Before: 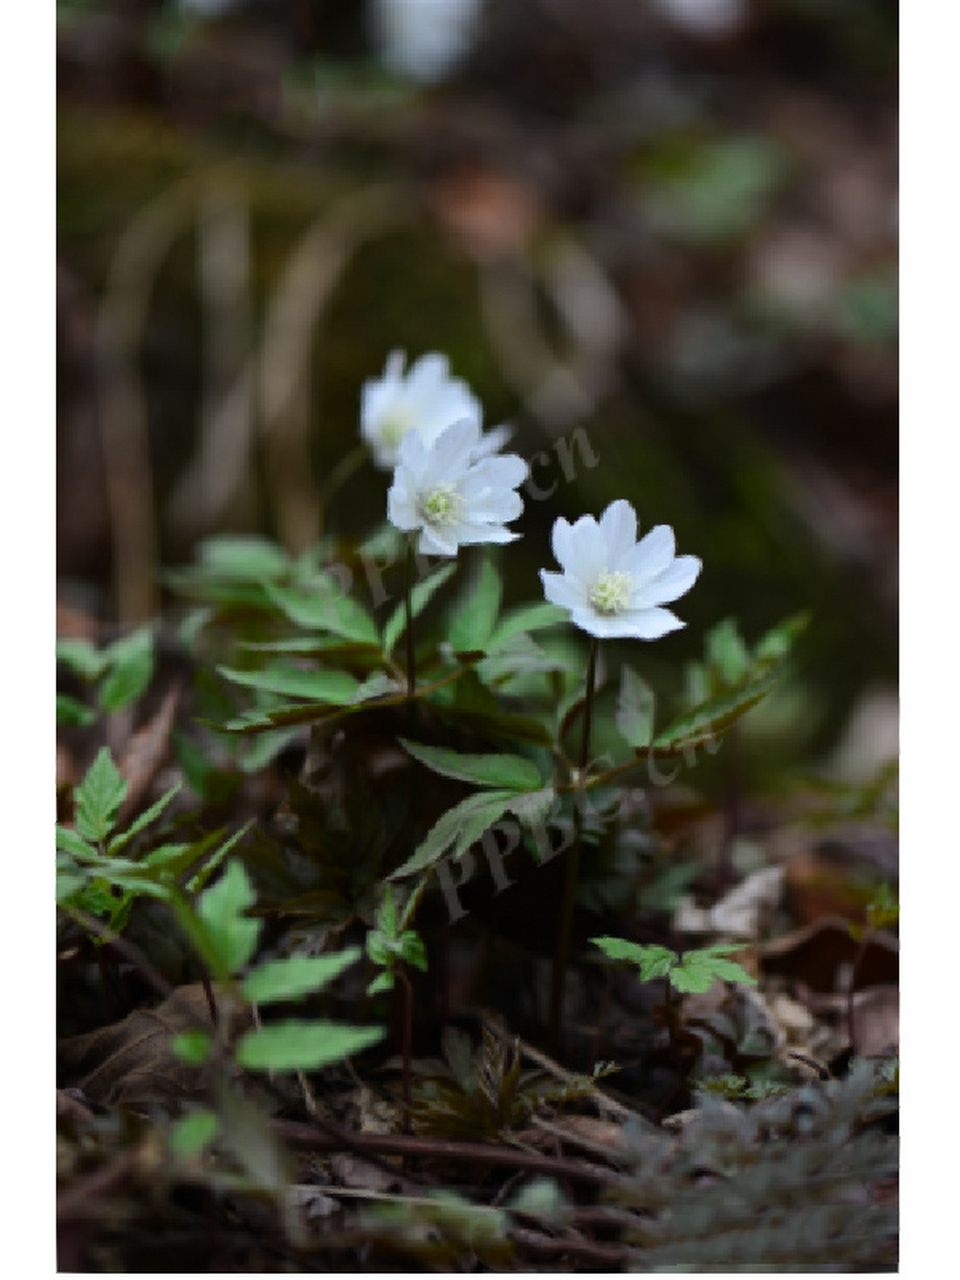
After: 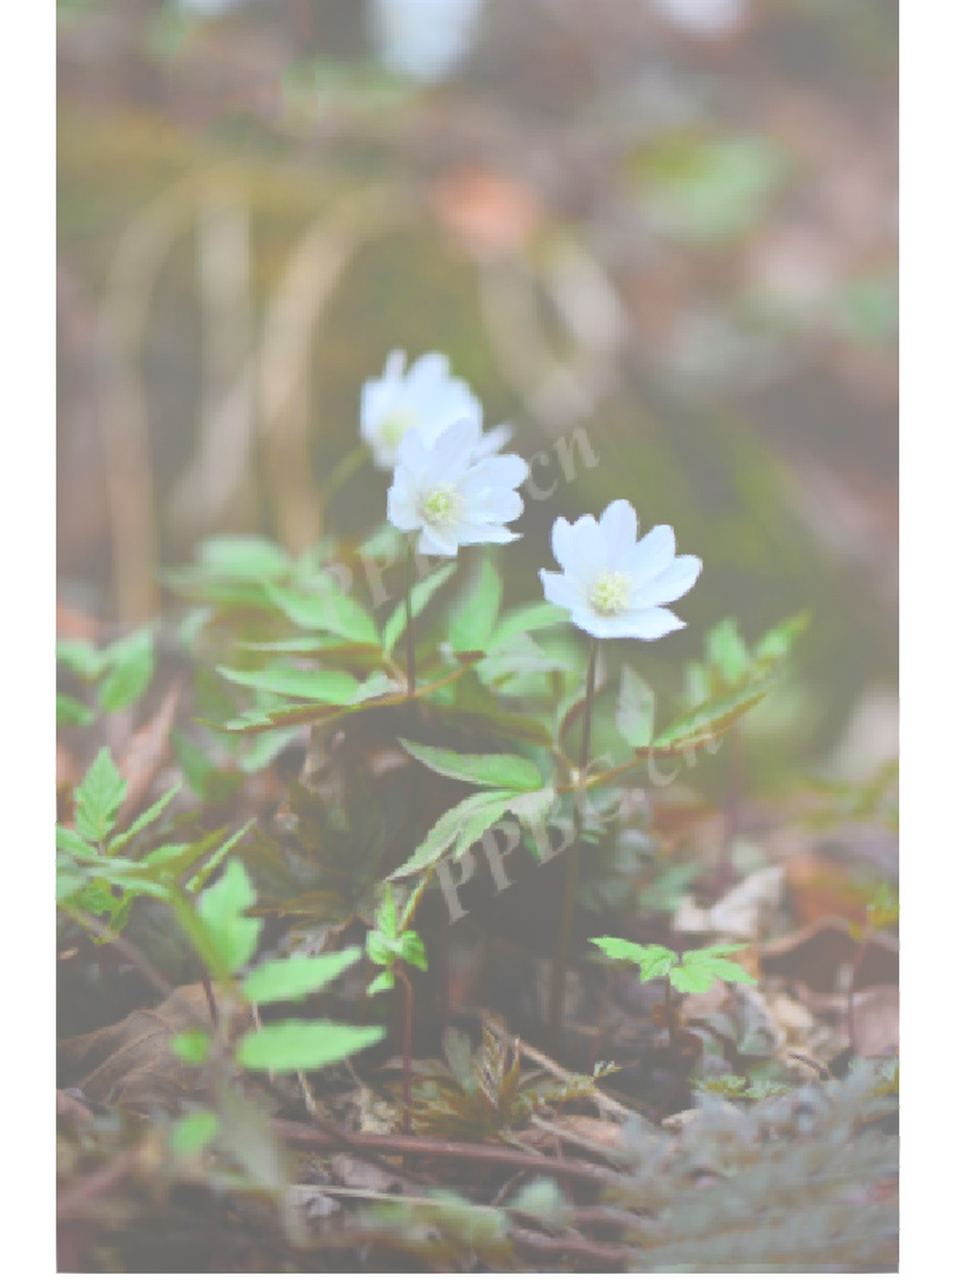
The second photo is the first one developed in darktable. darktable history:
shadows and highlights: soften with gaussian
bloom: size 70%, threshold 25%, strength 70%
